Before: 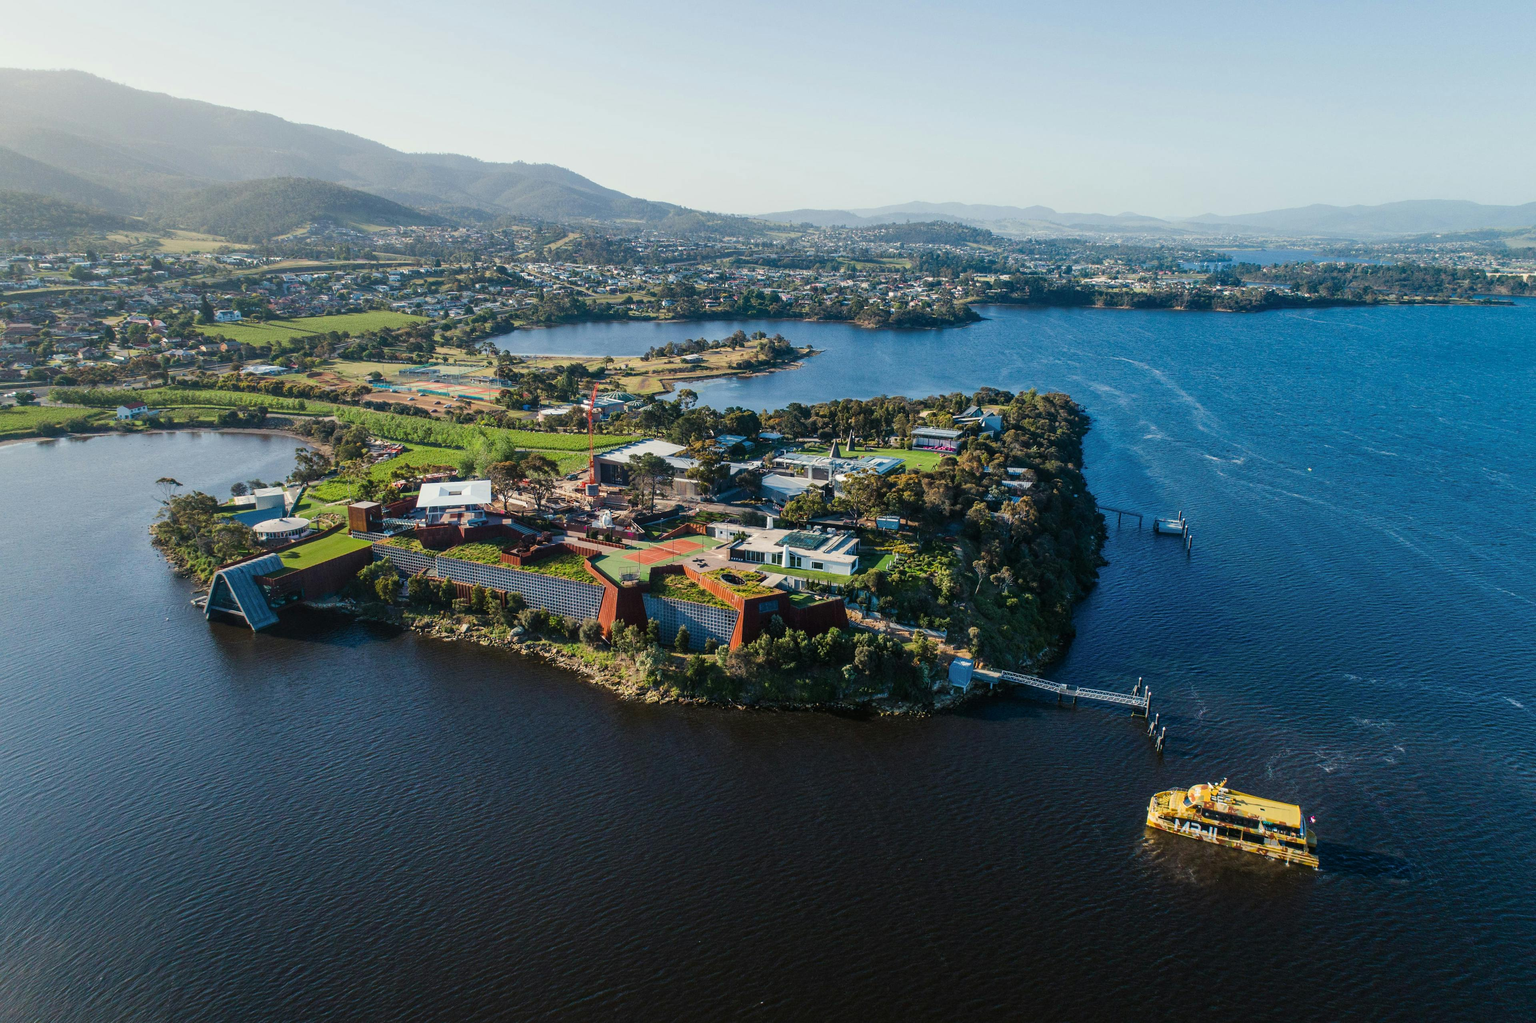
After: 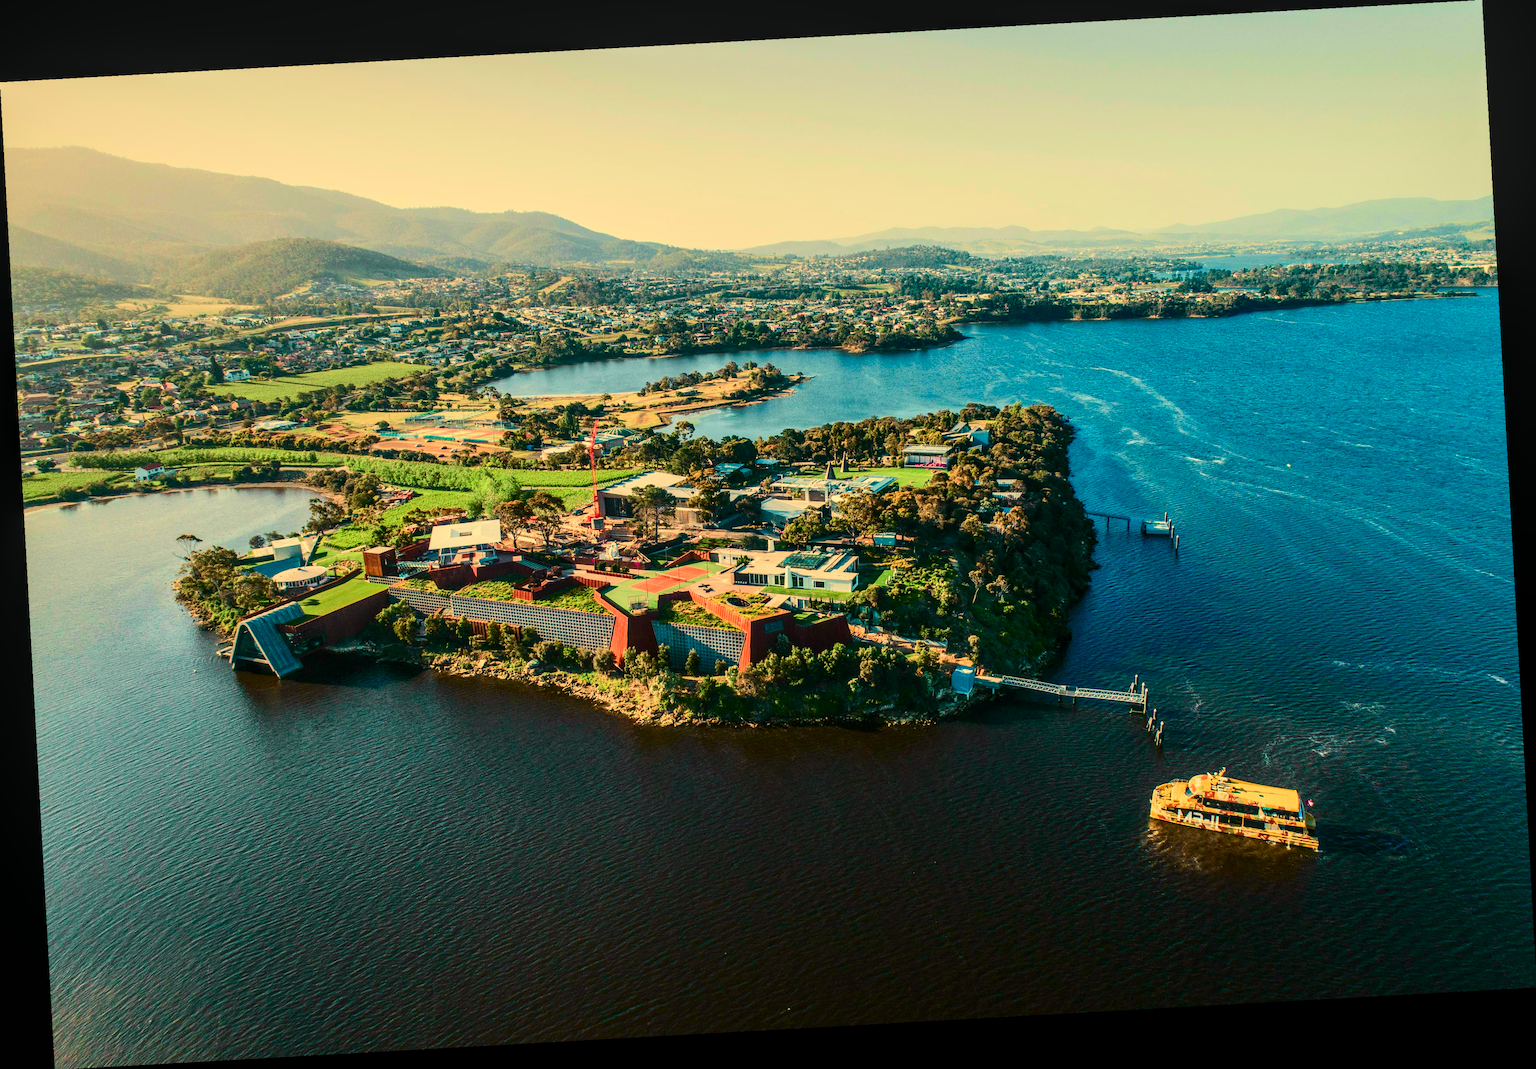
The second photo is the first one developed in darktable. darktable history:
rotate and perspective: rotation -3.18°, automatic cropping off
white balance: red 1.123, blue 0.83
local contrast: on, module defaults
tone curve: curves: ch0 [(0, 0.003) (0.044, 0.032) (0.12, 0.089) (0.197, 0.168) (0.281, 0.273) (0.468, 0.548) (0.588, 0.71) (0.701, 0.815) (0.86, 0.922) (1, 0.982)]; ch1 [(0, 0) (0.247, 0.215) (0.433, 0.382) (0.466, 0.426) (0.493, 0.481) (0.501, 0.5) (0.517, 0.524) (0.557, 0.582) (0.598, 0.651) (0.671, 0.735) (0.796, 0.85) (1, 1)]; ch2 [(0, 0) (0.249, 0.216) (0.357, 0.317) (0.448, 0.432) (0.478, 0.492) (0.498, 0.499) (0.517, 0.53) (0.537, 0.57) (0.569, 0.623) (0.61, 0.663) (0.706, 0.75) (0.808, 0.809) (0.991, 0.968)], color space Lab, independent channels, preserve colors none
